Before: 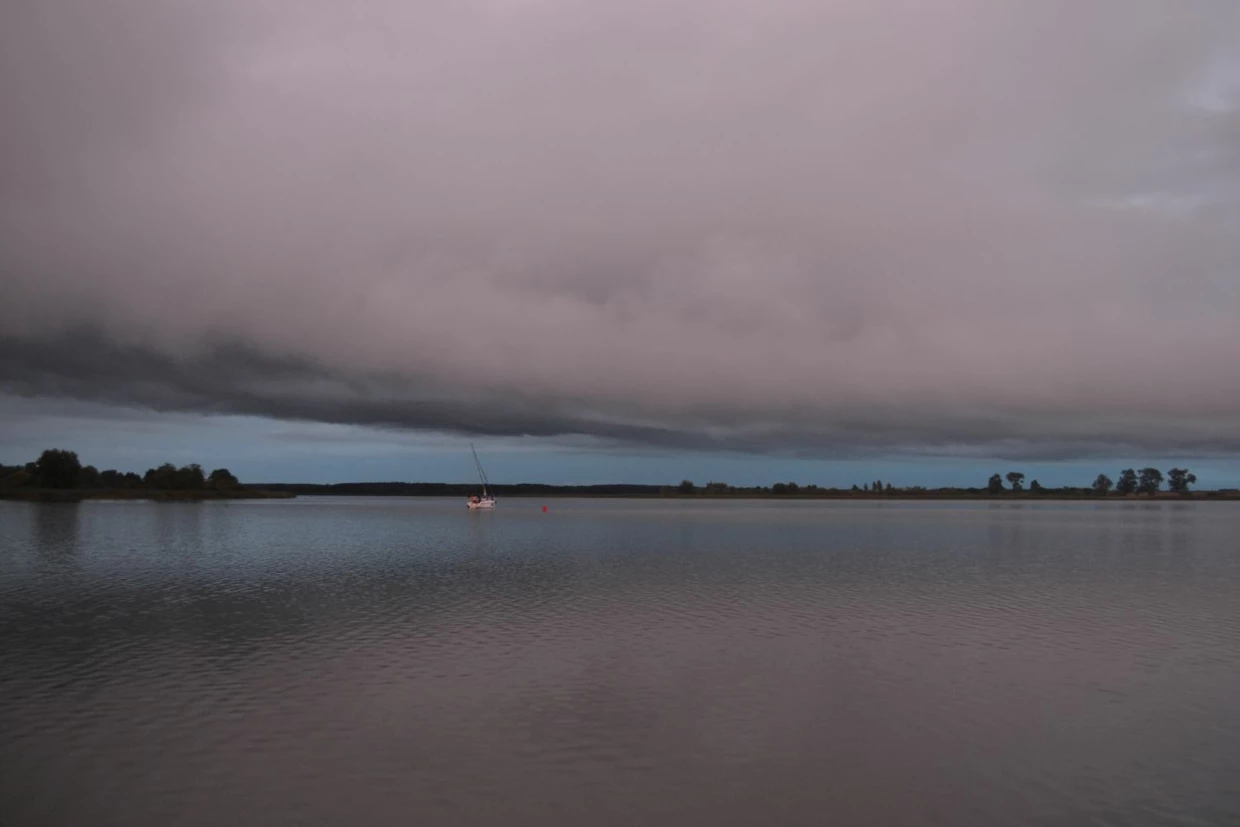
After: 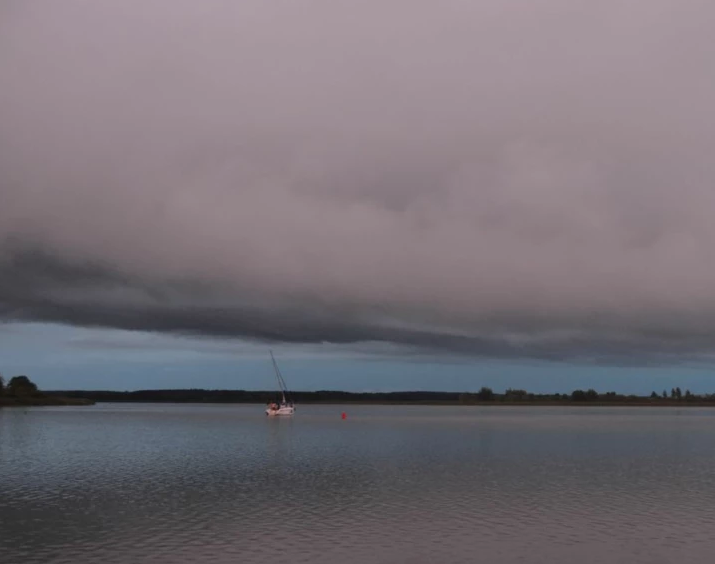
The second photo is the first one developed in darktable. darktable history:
crop: left 16.227%, top 11.358%, right 26.062%, bottom 20.425%
